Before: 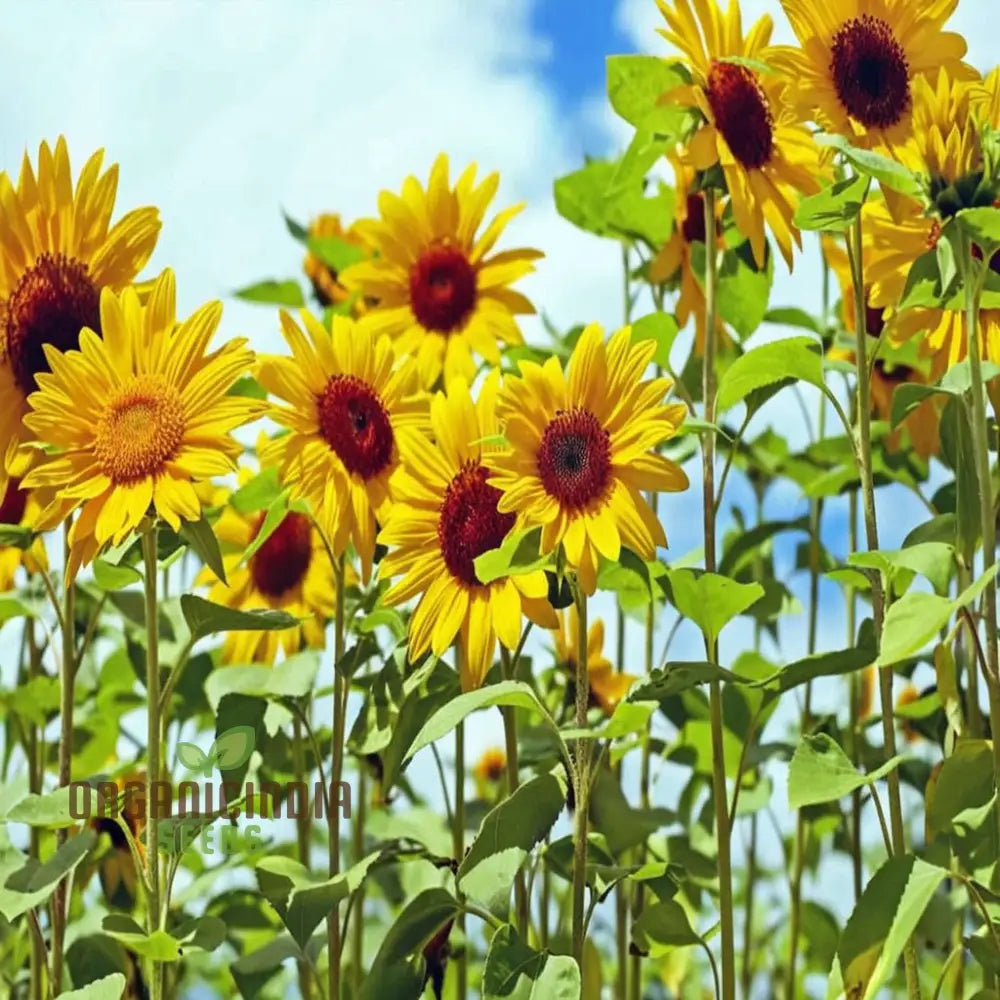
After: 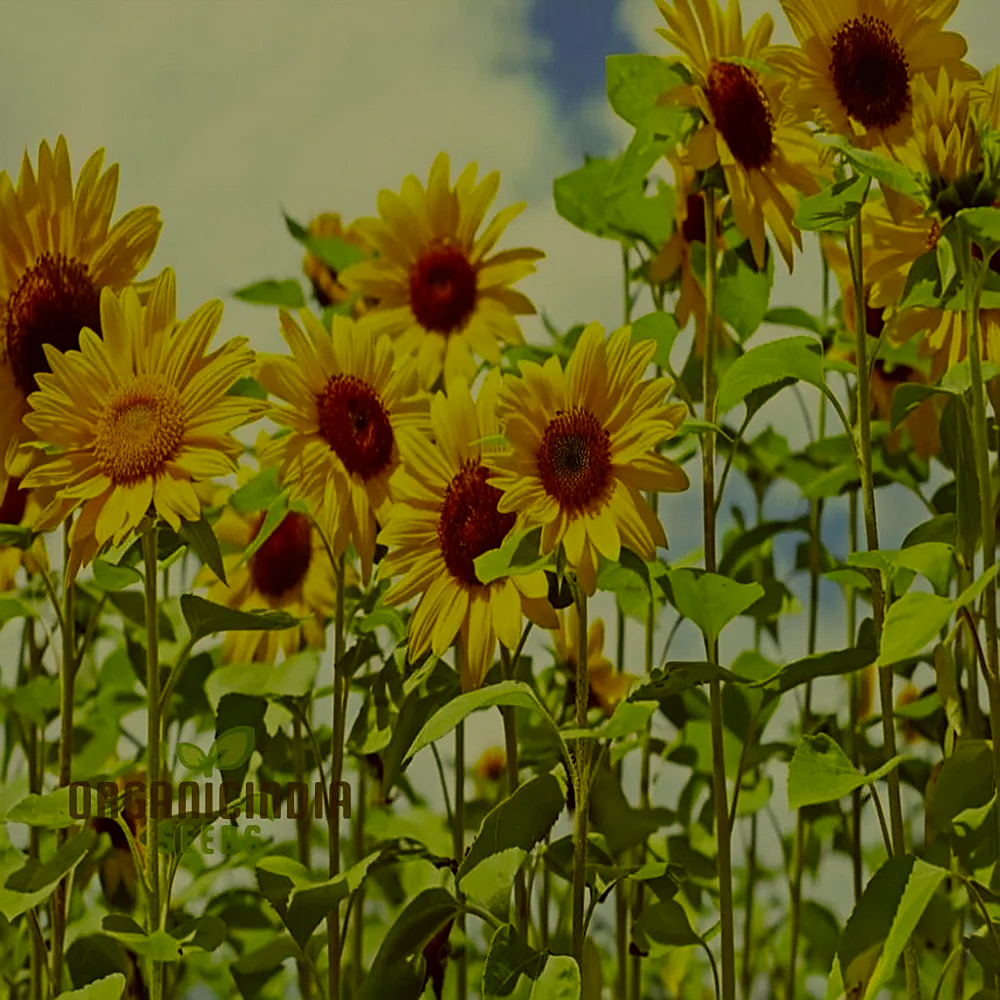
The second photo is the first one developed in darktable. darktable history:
color correction: highlights a* 0.158, highlights b* 29.36, shadows a* -0.207, shadows b* 21.16
haze removal: compatibility mode true, adaptive false
exposure: exposure -1.568 EV, compensate highlight preservation false
sharpen: on, module defaults
